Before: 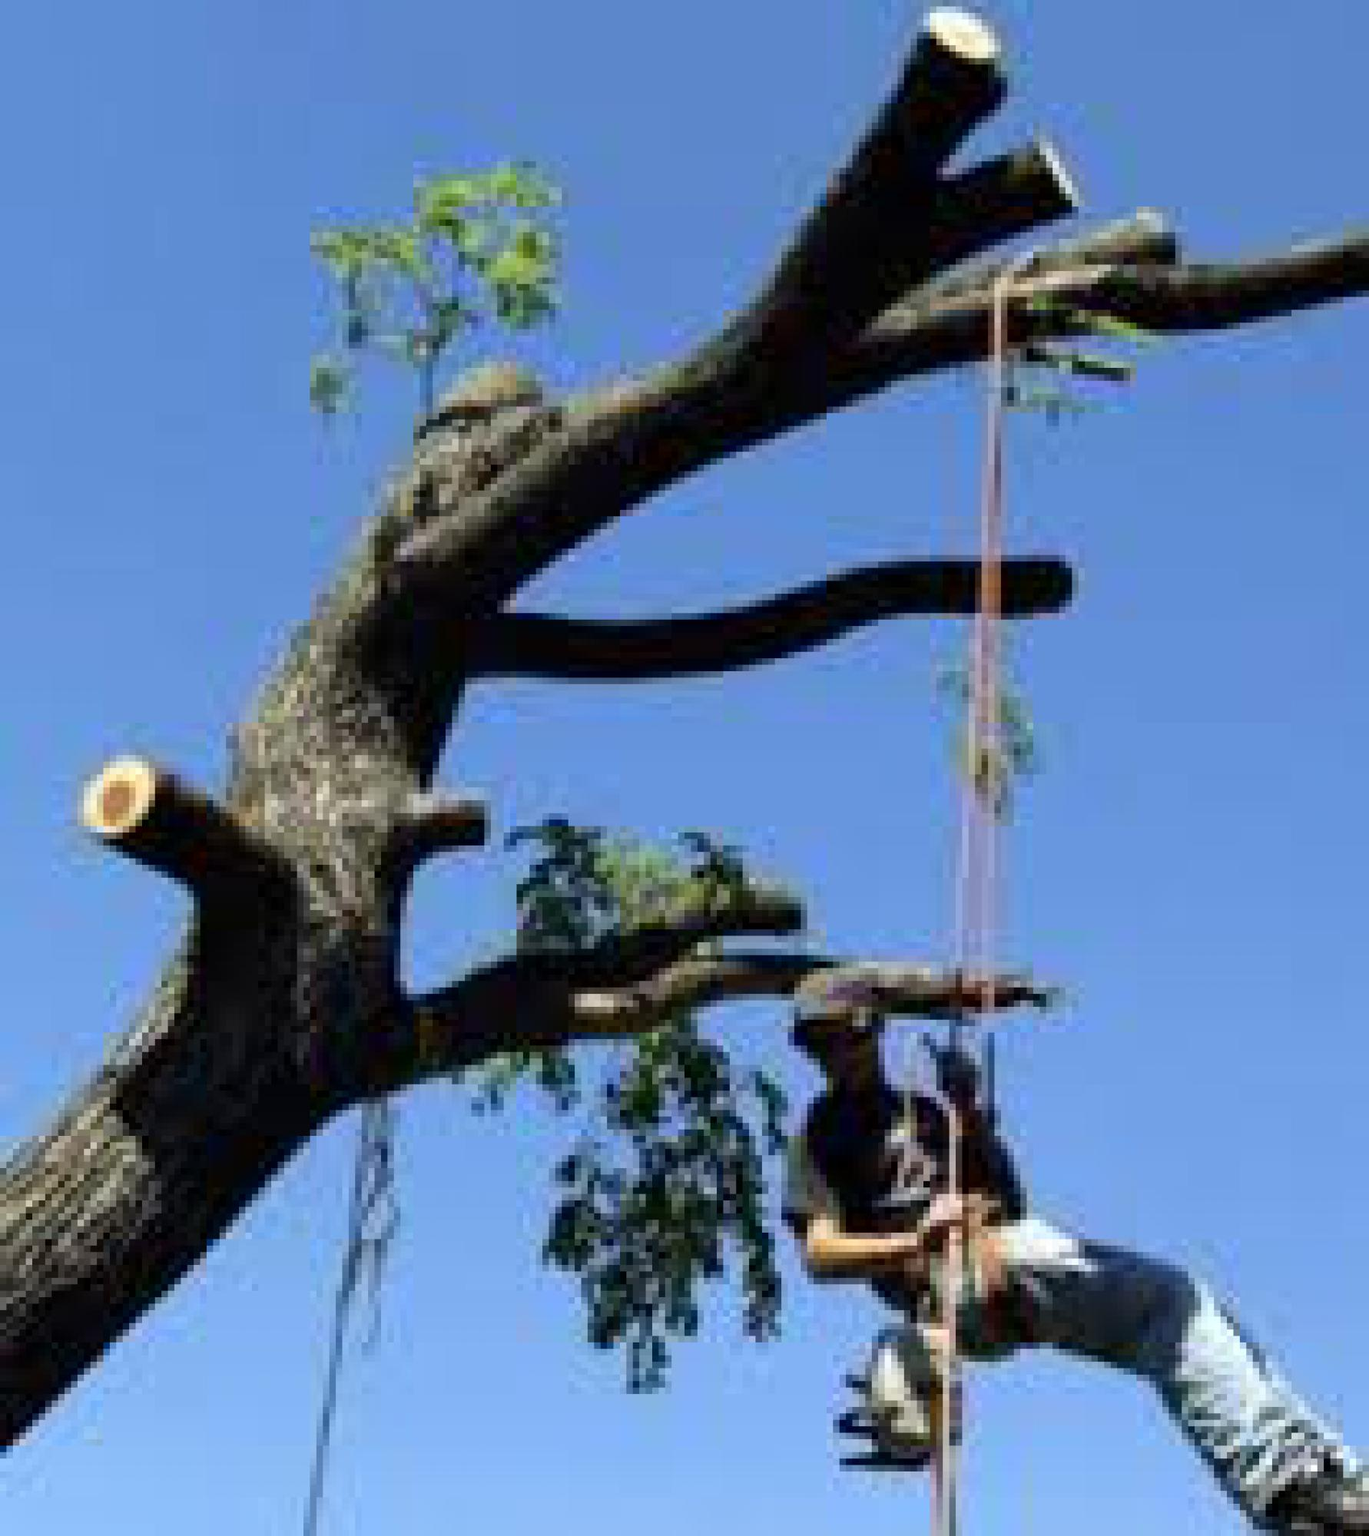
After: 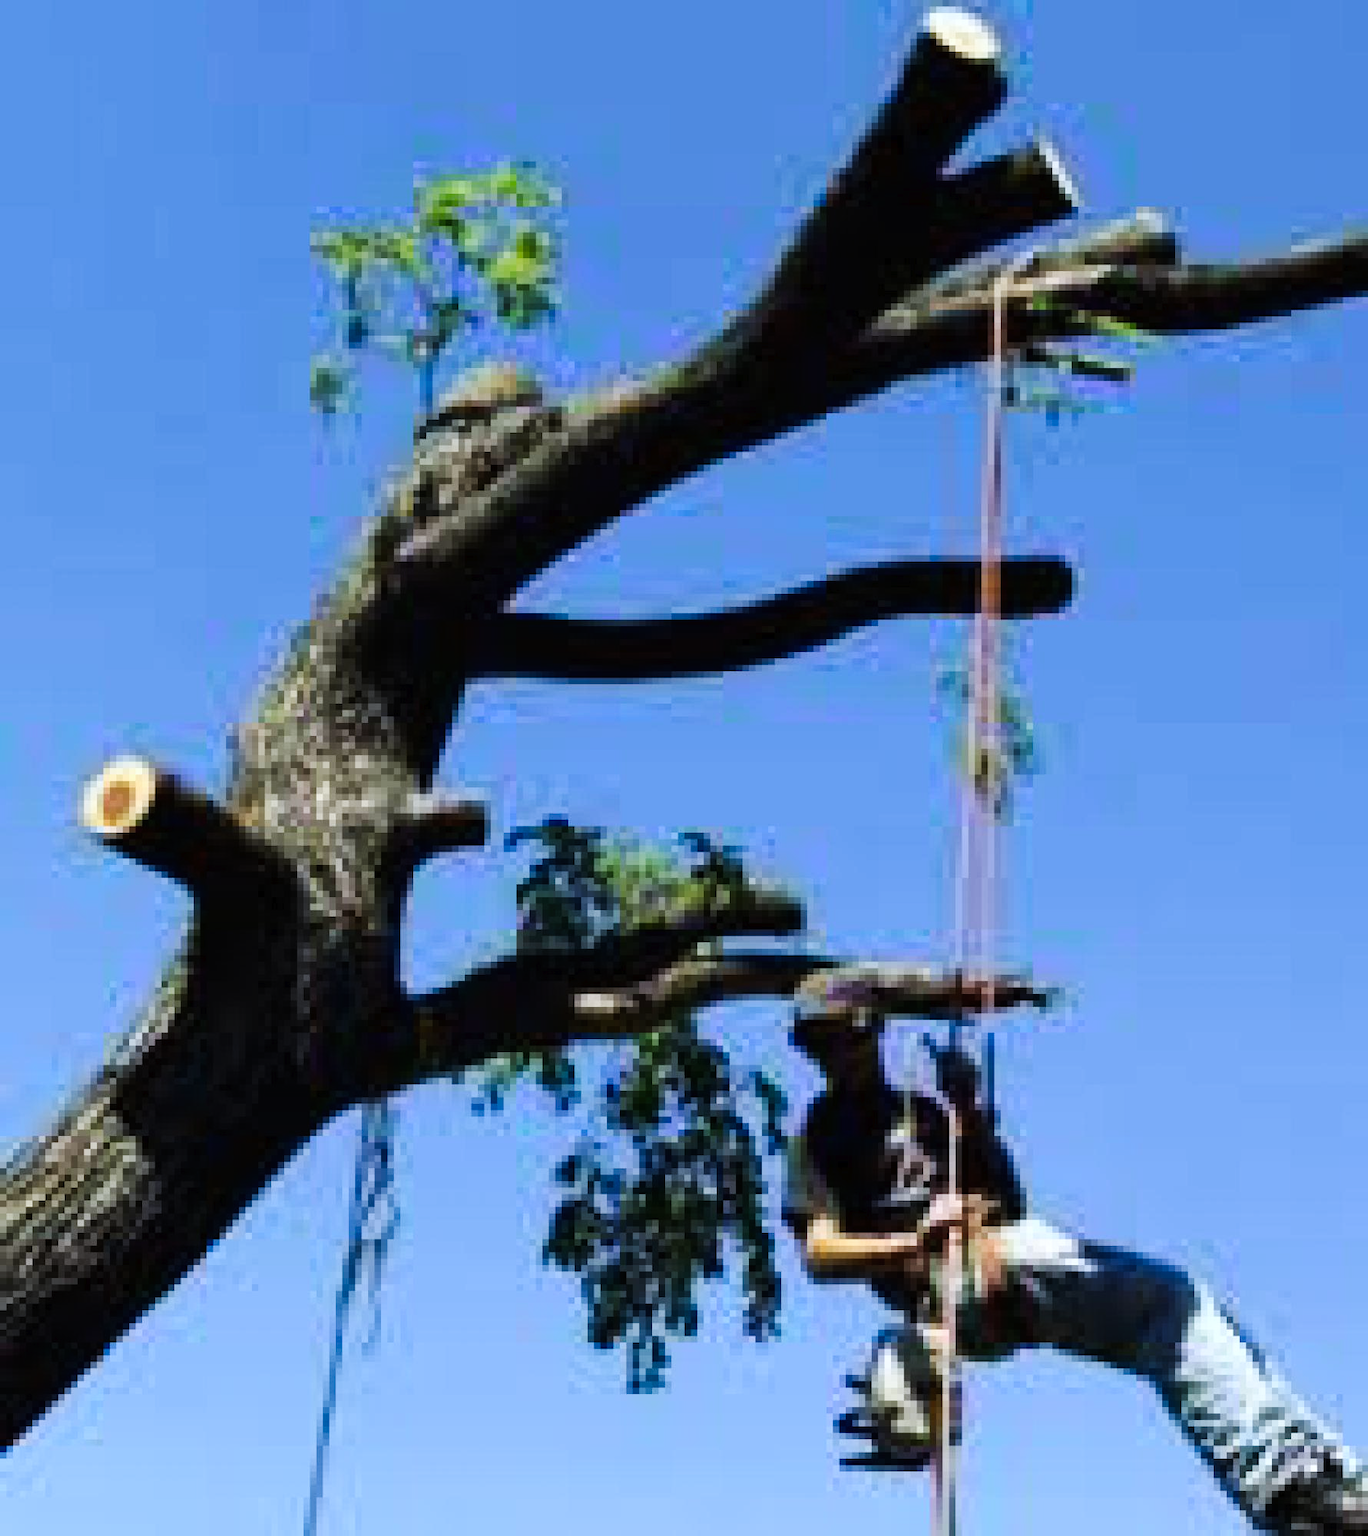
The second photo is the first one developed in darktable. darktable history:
tone curve: curves: ch0 [(0, 0) (0.003, 0.009) (0.011, 0.013) (0.025, 0.019) (0.044, 0.029) (0.069, 0.04) (0.1, 0.053) (0.136, 0.08) (0.177, 0.114) (0.224, 0.151) (0.277, 0.207) (0.335, 0.267) (0.399, 0.35) (0.468, 0.442) (0.543, 0.545) (0.623, 0.656) (0.709, 0.752) (0.801, 0.843) (0.898, 0.932) (1, 1)], preserve colors none
white balance: red 0.976, blue 1.04
